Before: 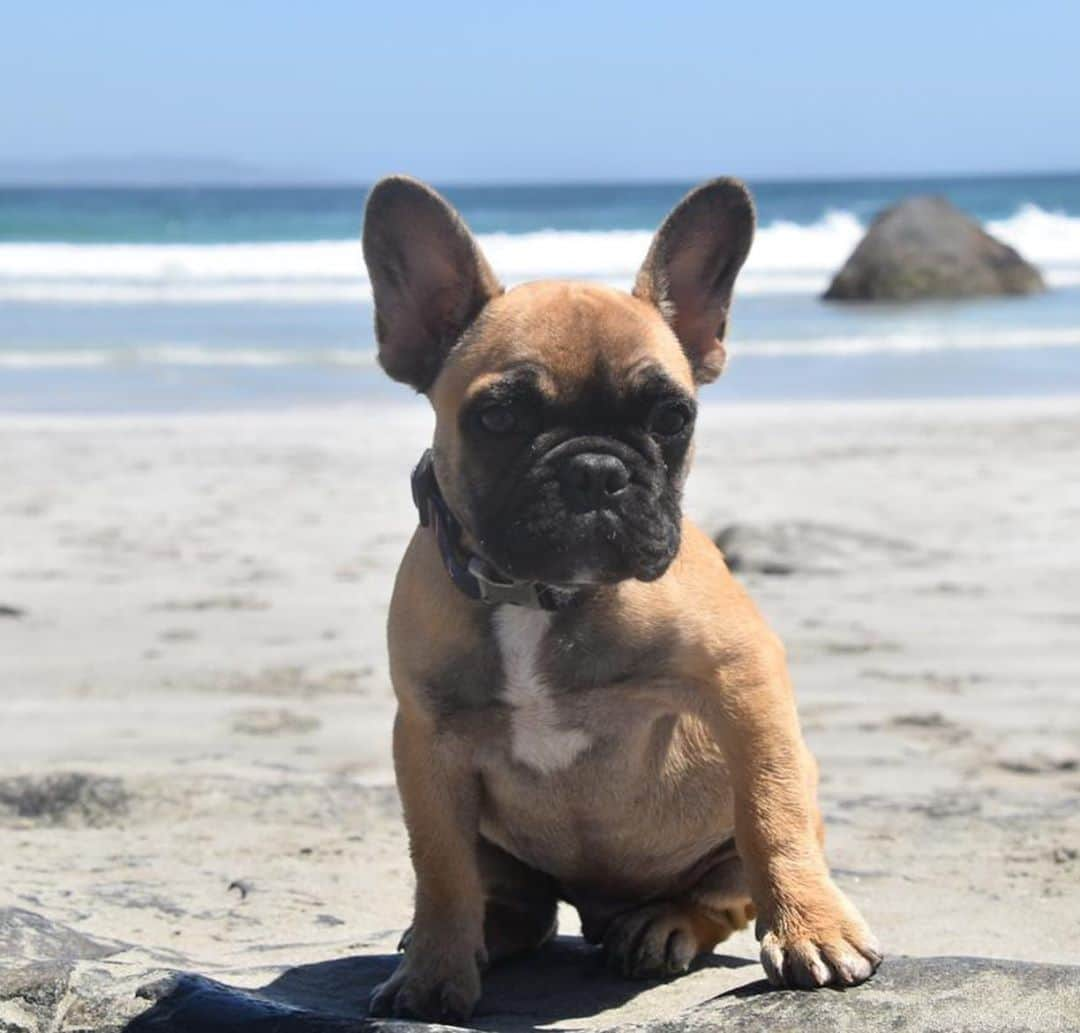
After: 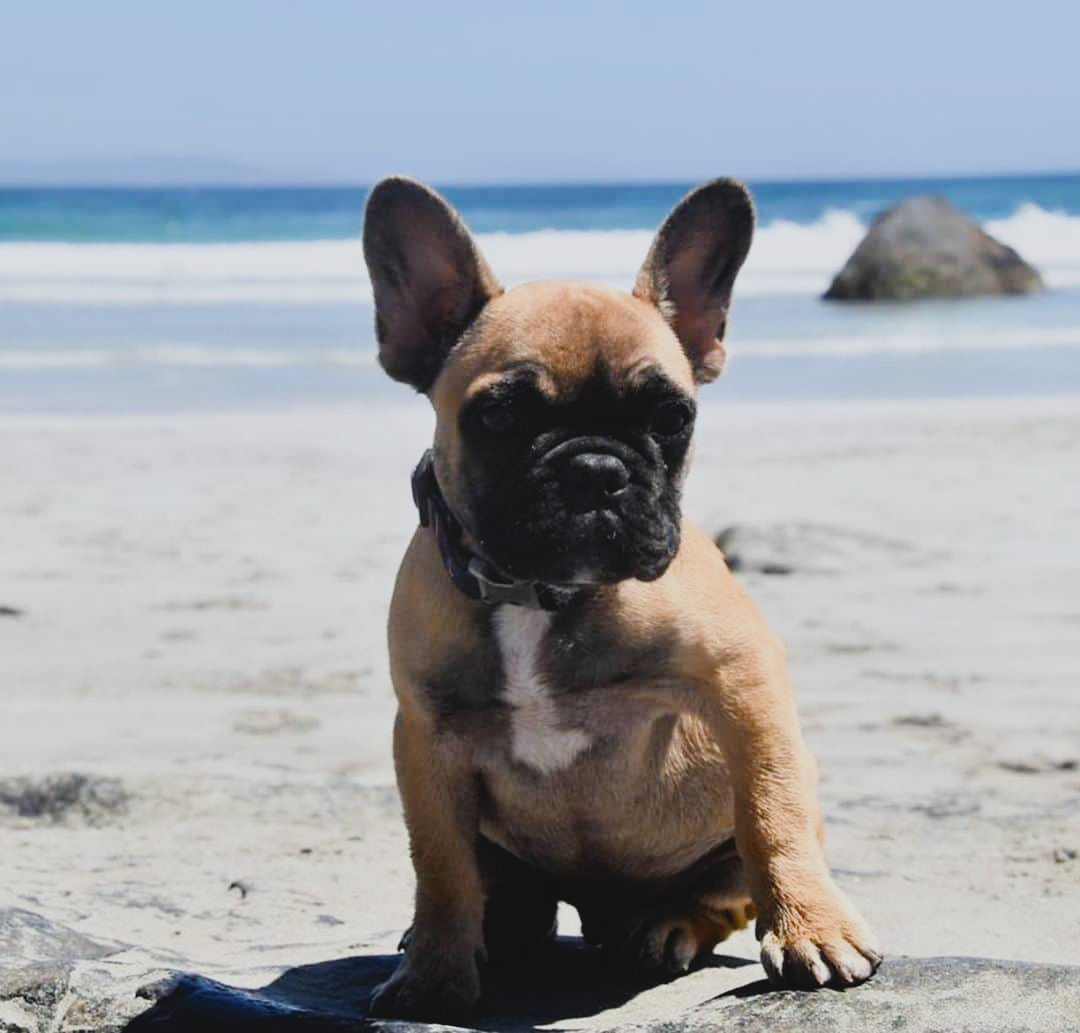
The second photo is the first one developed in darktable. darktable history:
contrast brightness saturation: contrast -0.11
filmic rgb: black relative exposure -7.65 EV, white relative exposure 4.56 EV, hardness 3.61, contrast 1.25
color balance rgb: perceptual saturation grading › highlights -29.58%, perceptual saturation grading › mid-tones 29.47%, perceptual saturation grading › shadows 59.73%, perceptual brilliance grading › global brilliance -17.79%, perceptual brilliance grading › highlights 28.73%, global vibrance 15.44%
white balance: red 0.982, blue 1.018
